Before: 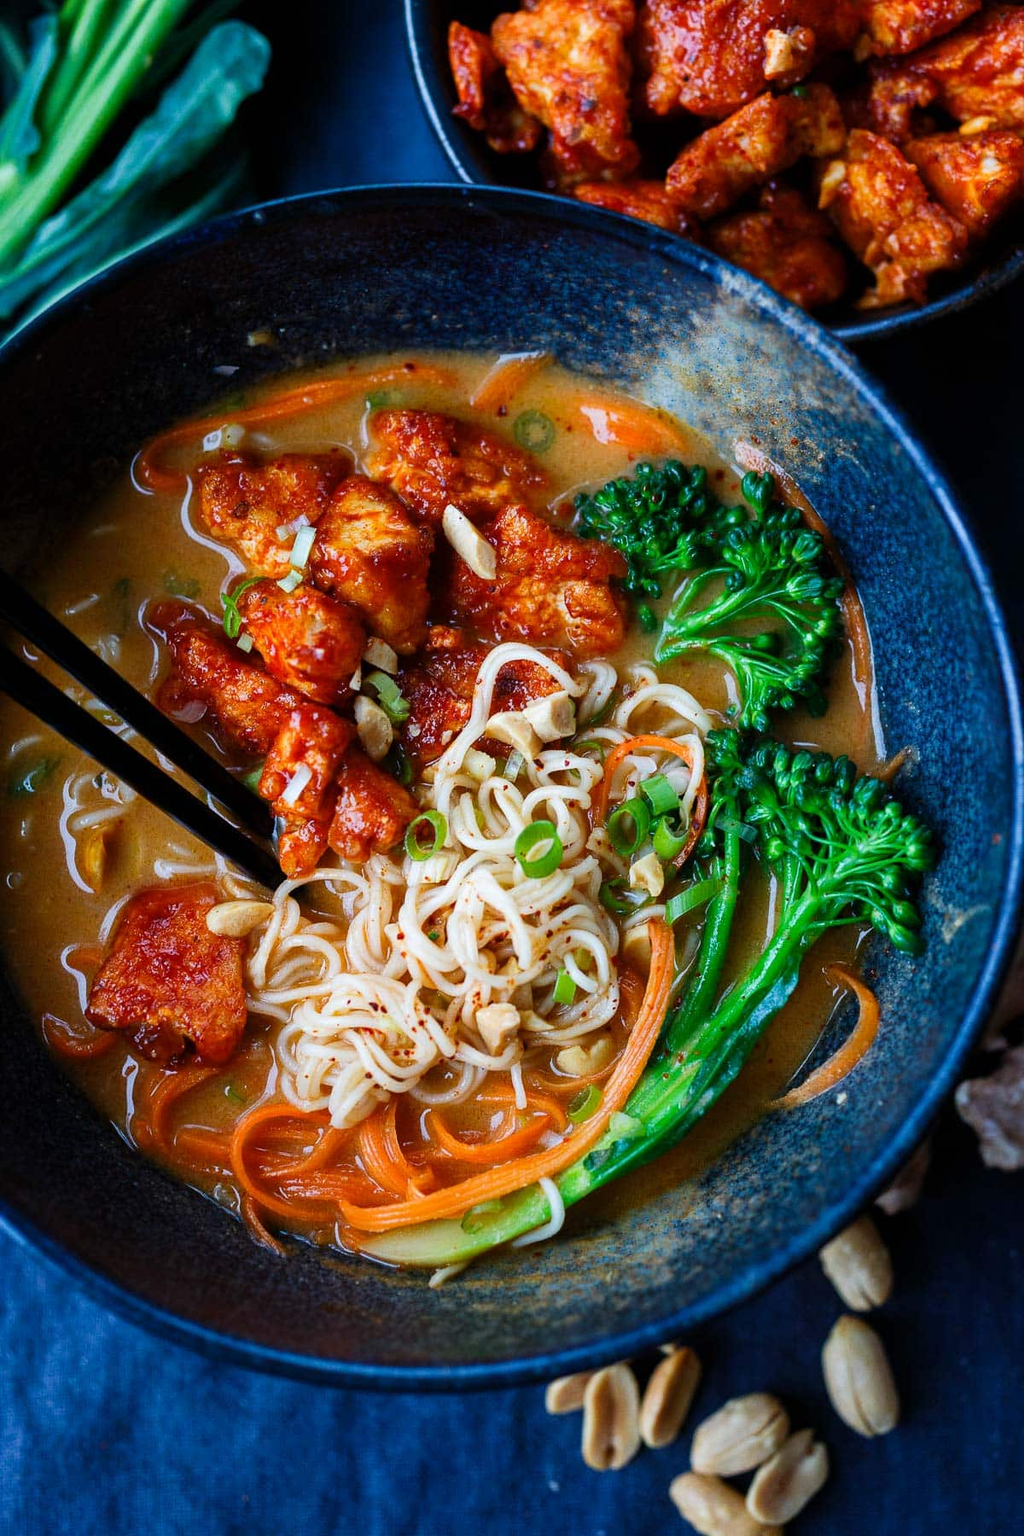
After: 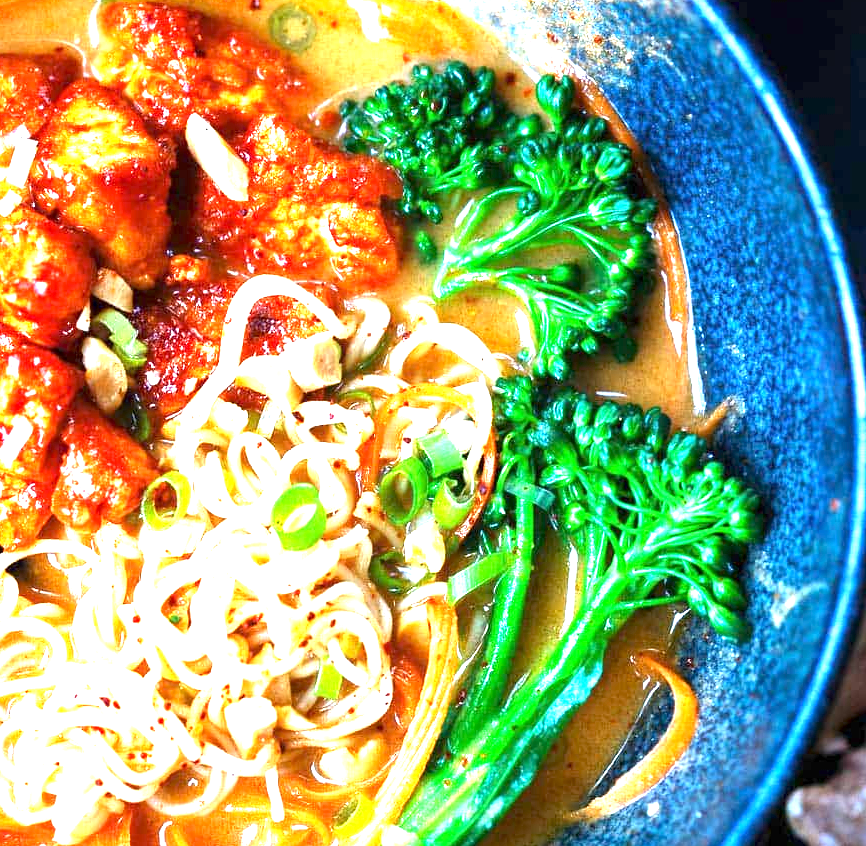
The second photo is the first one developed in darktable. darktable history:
exposure: exposure 2.188 EV, compensate highlight preservation false
crop and rotate: left 27.767%, top 26.576%, bottom 26.373%
